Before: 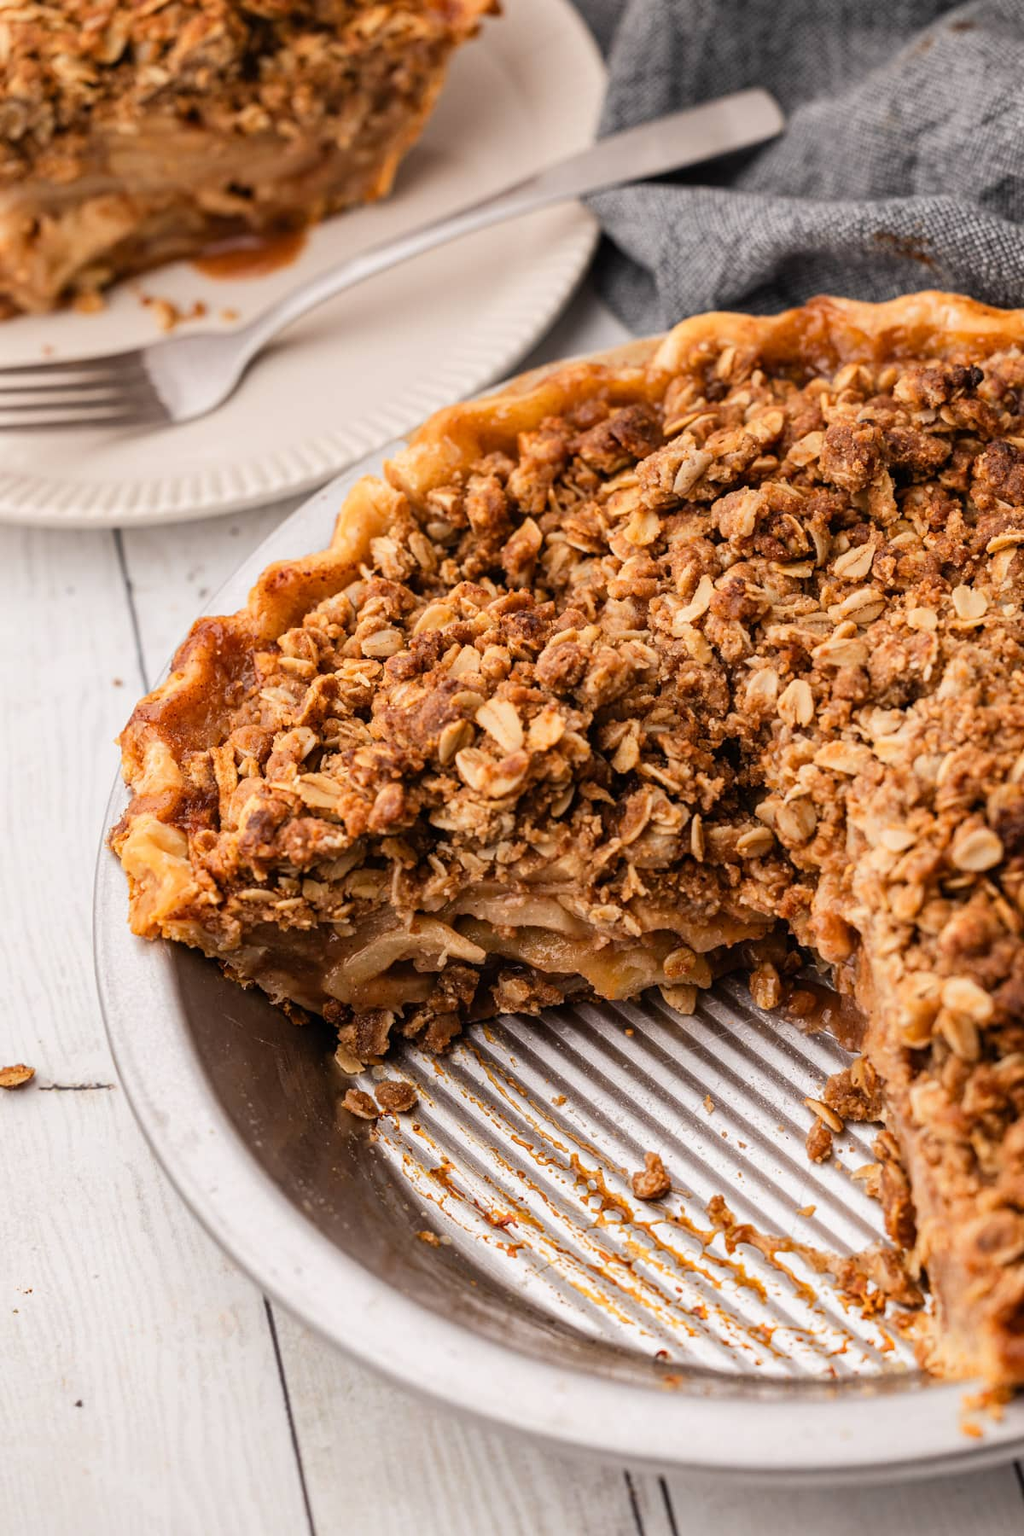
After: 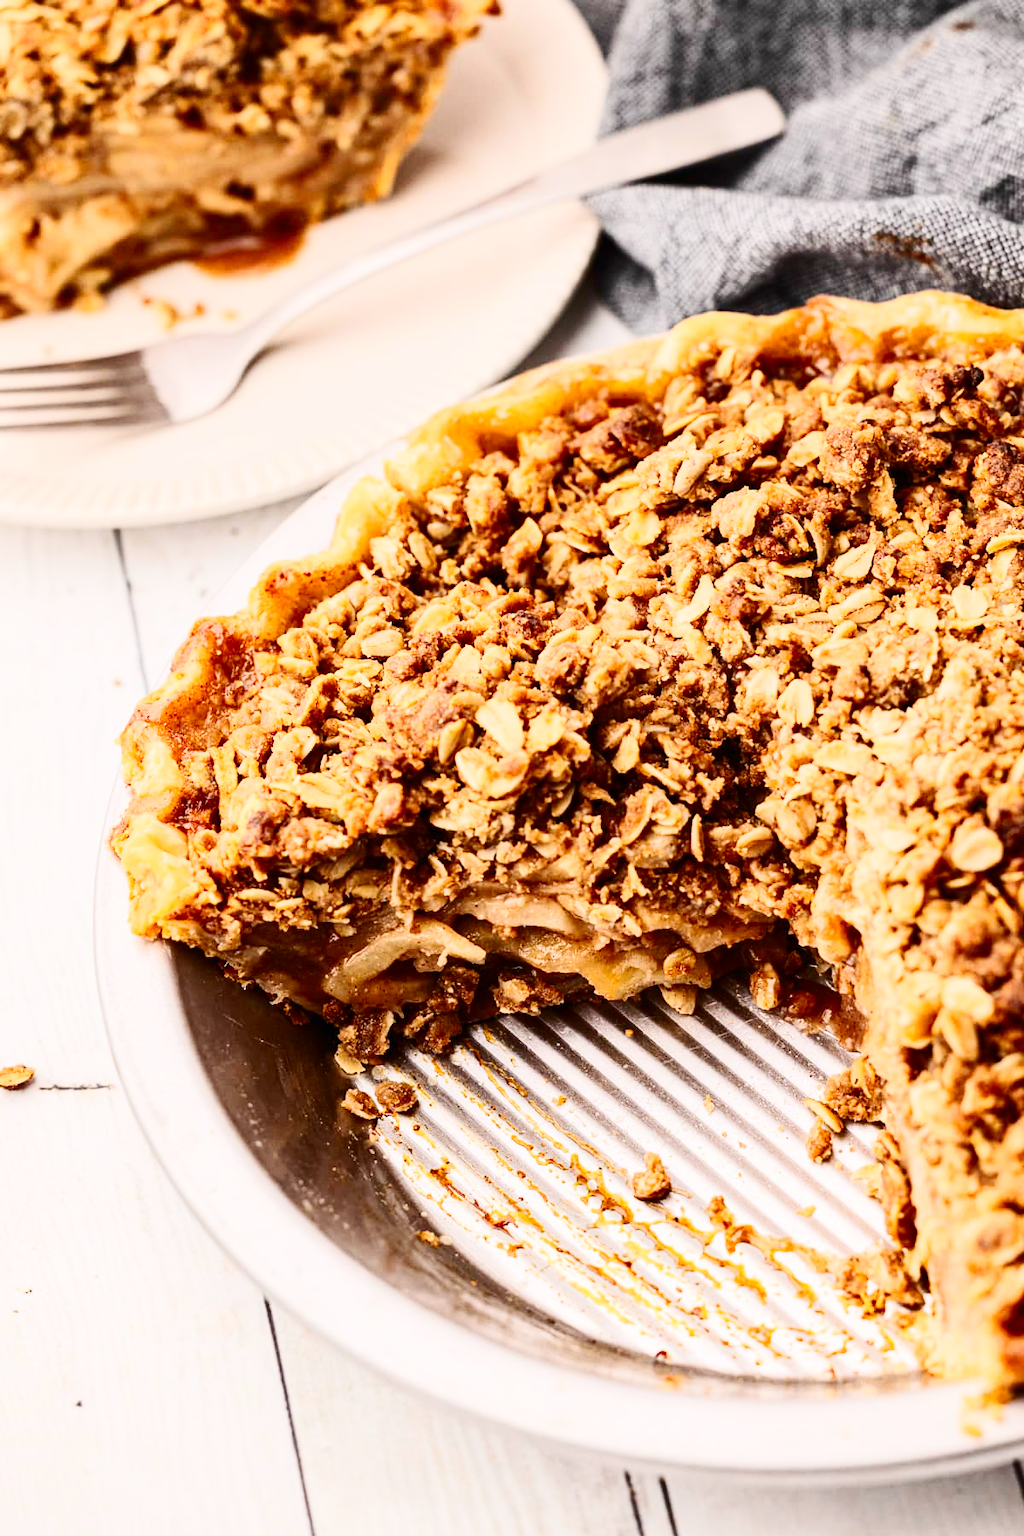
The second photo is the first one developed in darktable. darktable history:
base curve: curves: ch0 [(0, 0) (0.158, 0.273) (0.879, 0.895) (1, 1)], preserve colors none
contrast brightness saturation: contrast 0.4, brightness 0.05, saturation 0.253
